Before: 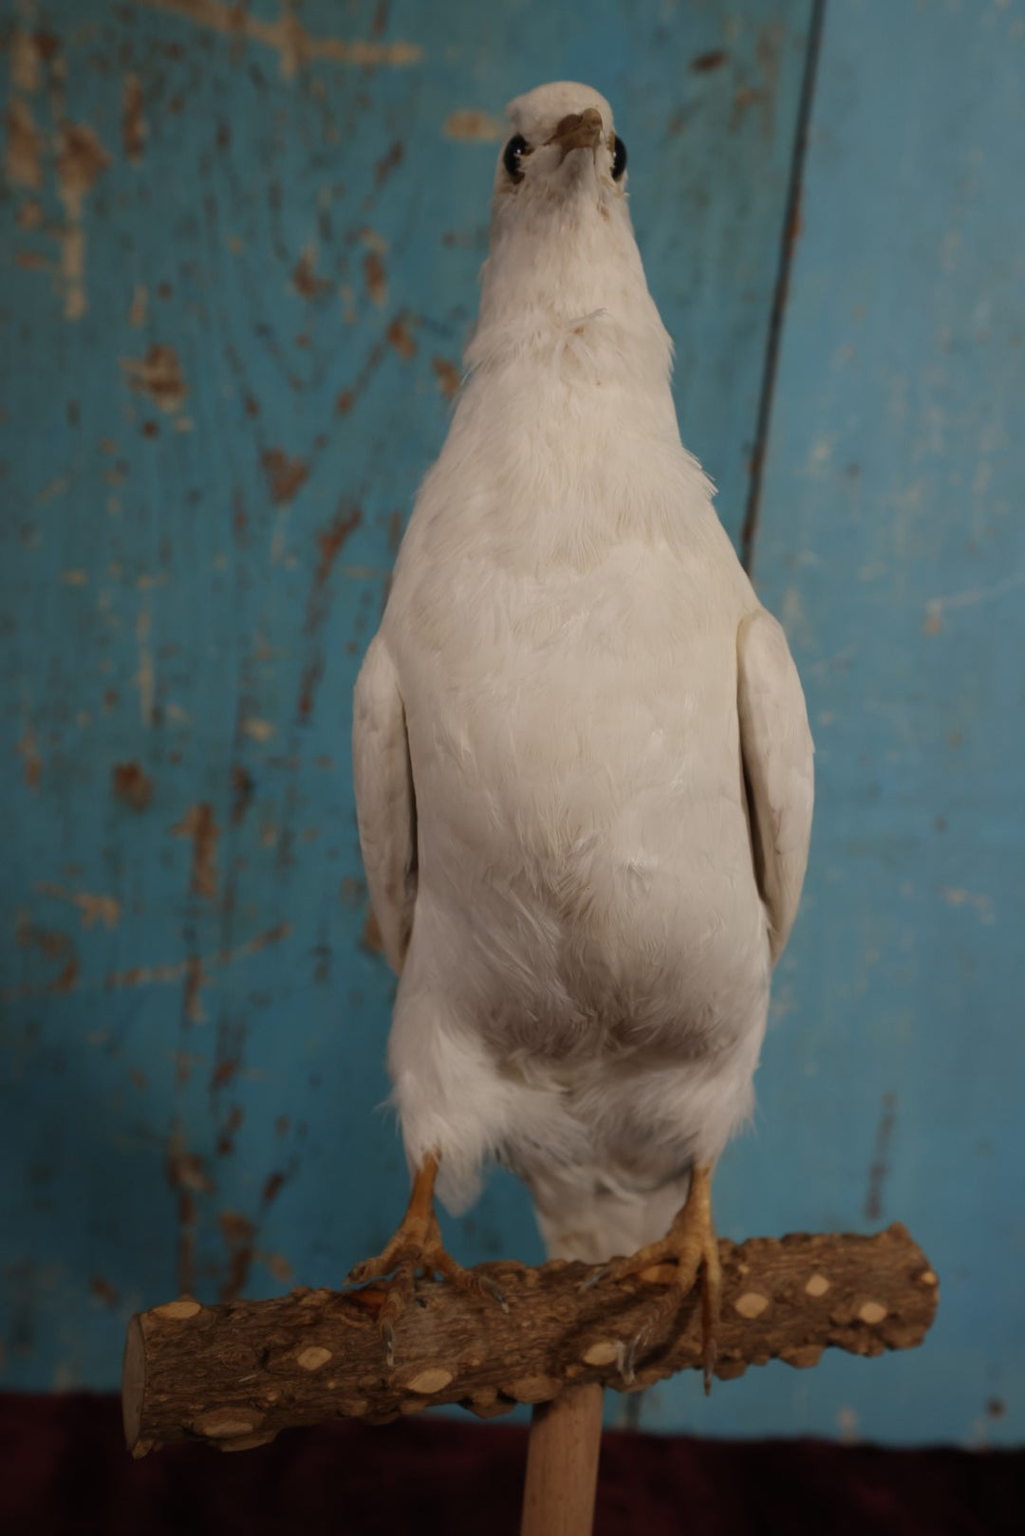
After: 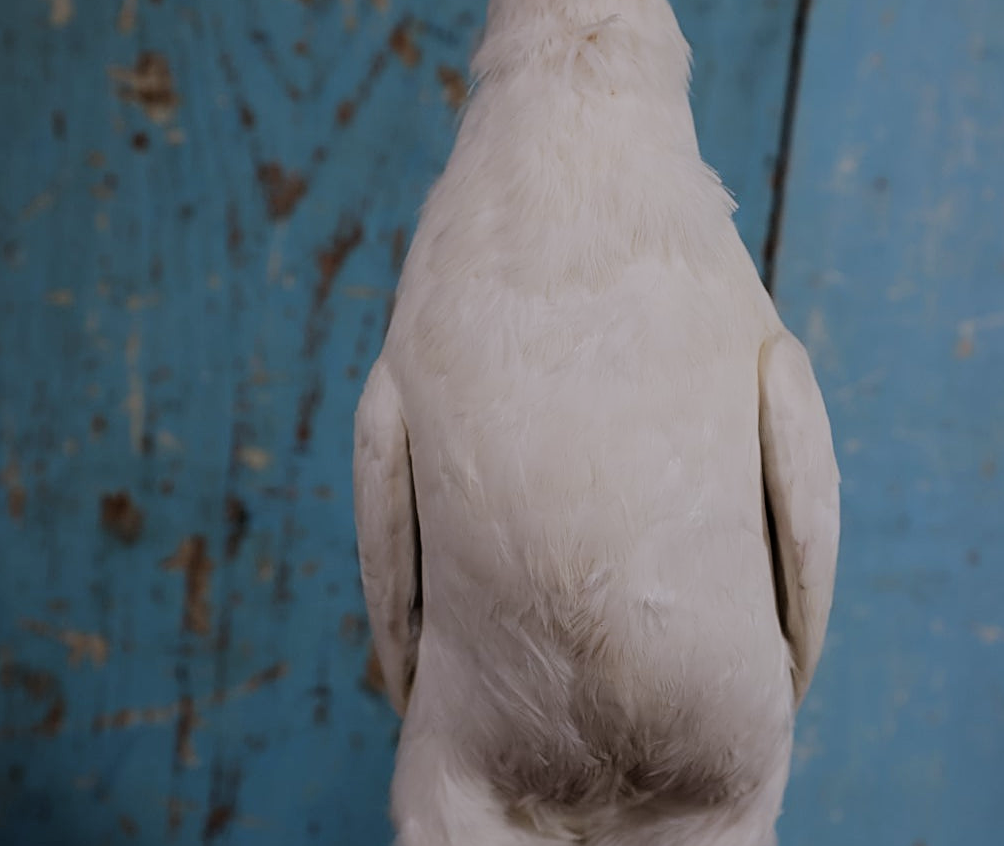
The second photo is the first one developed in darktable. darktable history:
sharpen: on, module defaults
white balance: red 0.967, blue 1.119, emerald 0.756
crop: left 1.744%, top 19.225%, right 5.069%, bottom 28.357%
filmic rgb: black relative exposure -9.22 EV, white relative exposure 6.77 EV, hardness 3.07, contrast 1.05
